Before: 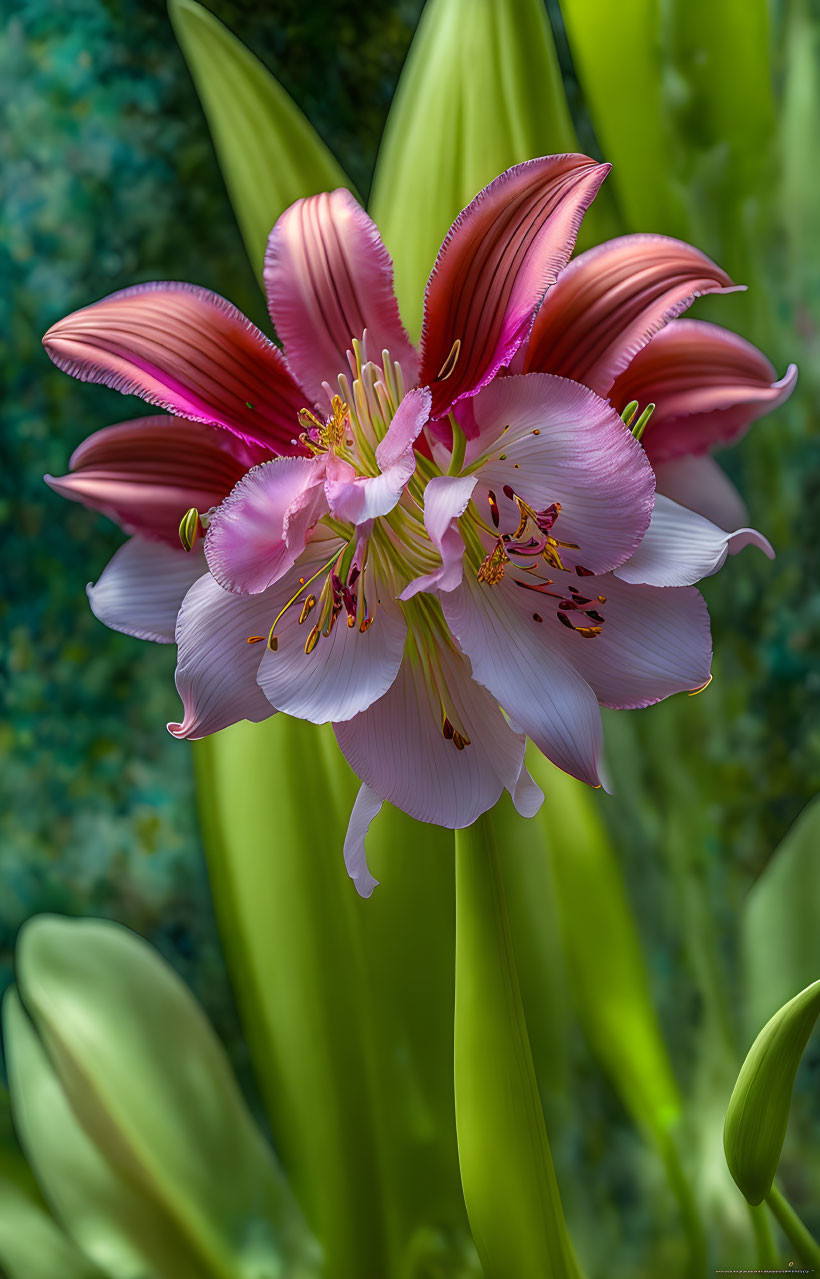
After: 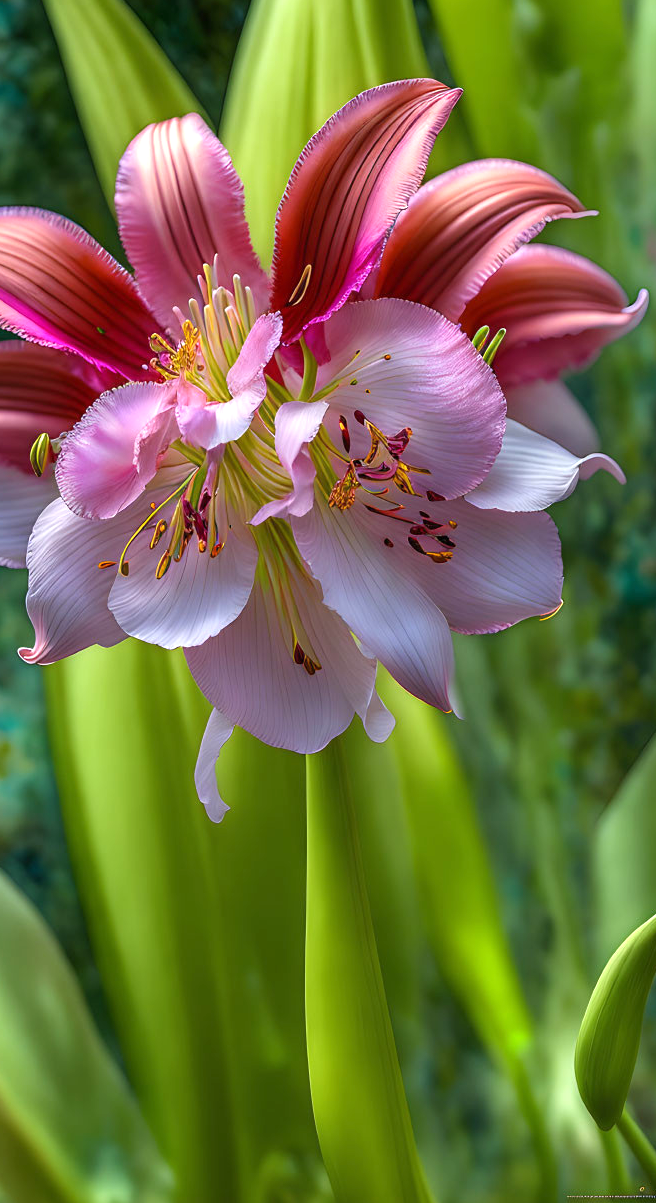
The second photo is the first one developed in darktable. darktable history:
exposure: exposure 0.607 EV, compensate highlight preservation false
crop and rotate: left 18.182%, top 5.866%, right 1.767%
